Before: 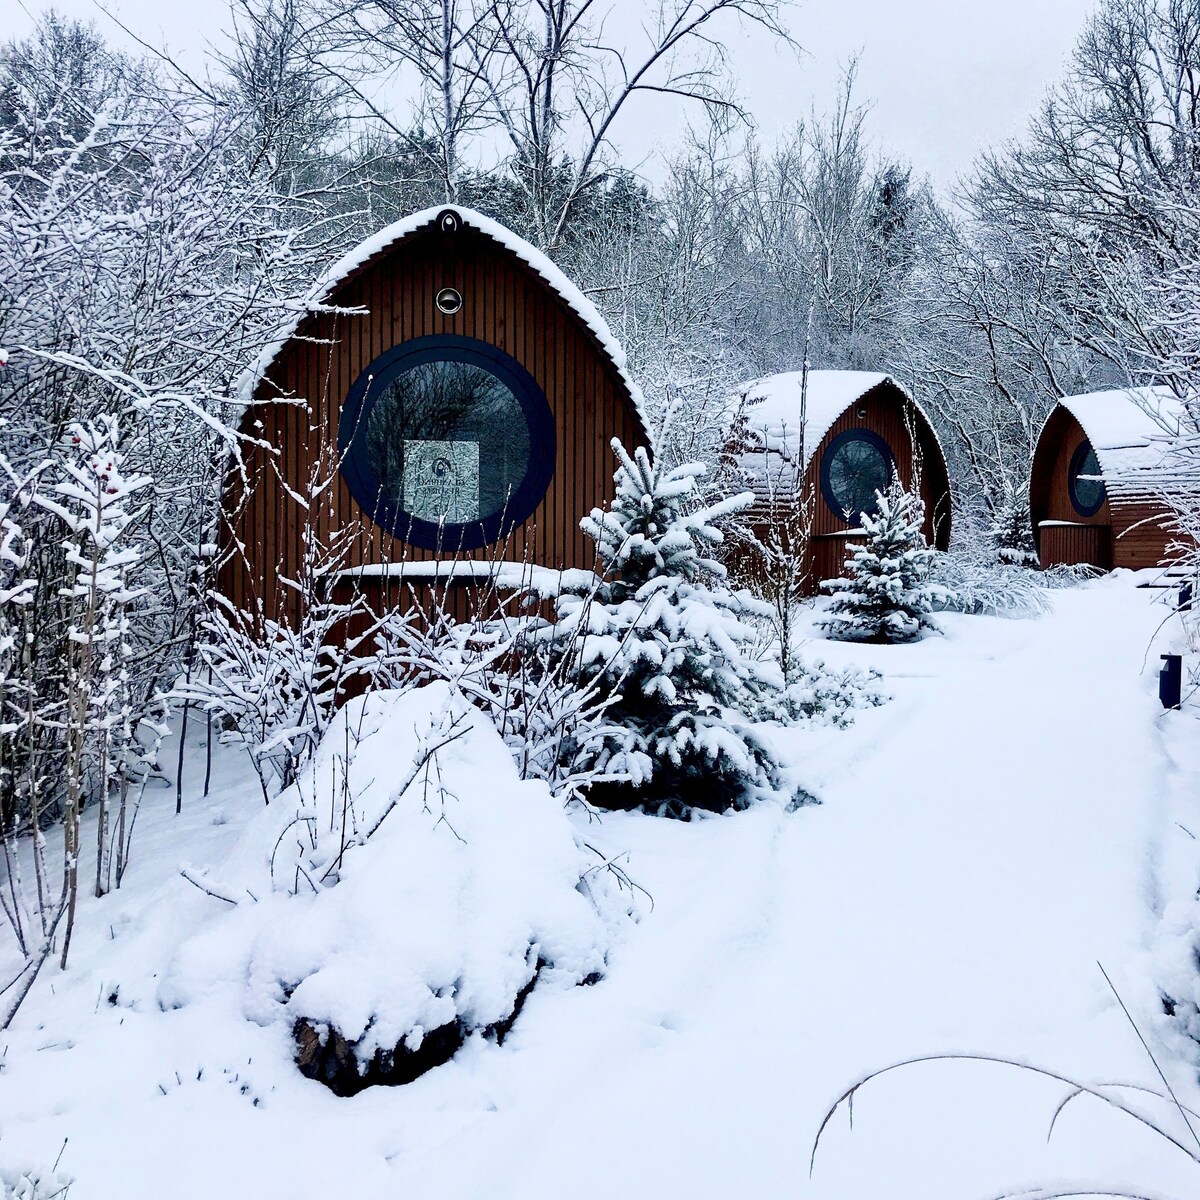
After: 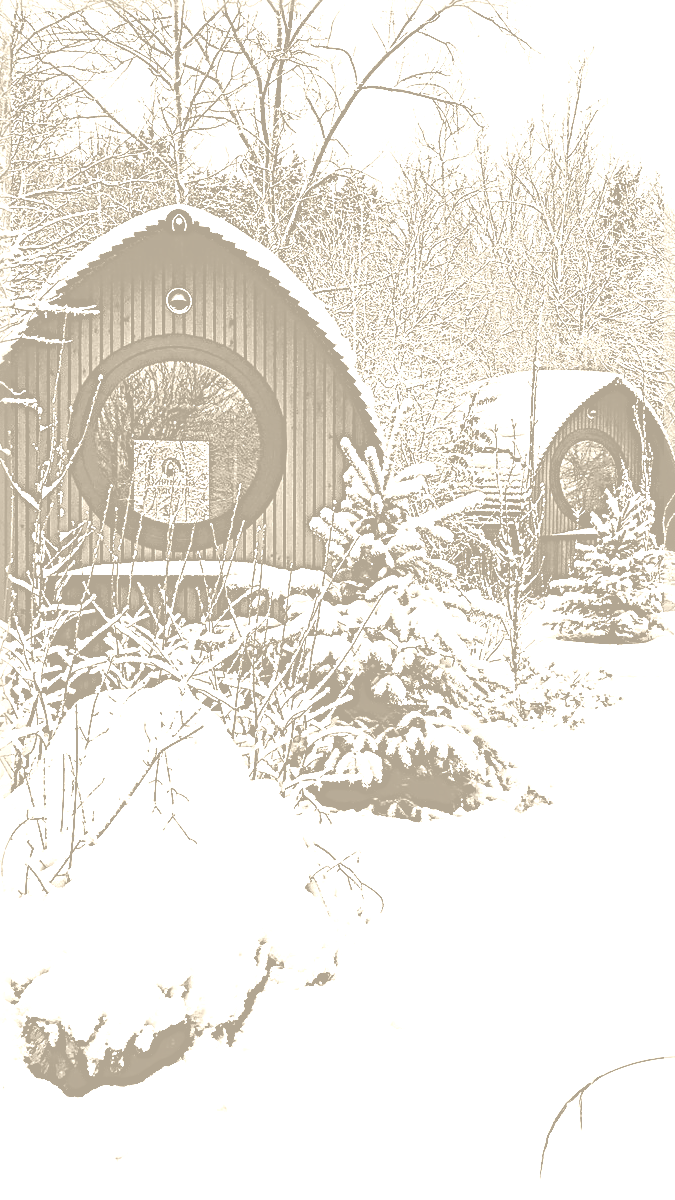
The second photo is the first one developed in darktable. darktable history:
color balance: lift [1.004, 1.002, 1.002, 0.998], gamma [1, 1.007, 1.002, 0.993], gain [1, 0.977, 1.013, 1.023], contrast -3.64%
sharpen: radius 4.001, amount 2
crop and rotate: left 22.516%, right 21.234%
colorize: hue 36°, saturation 71%, lightness 80.79%
